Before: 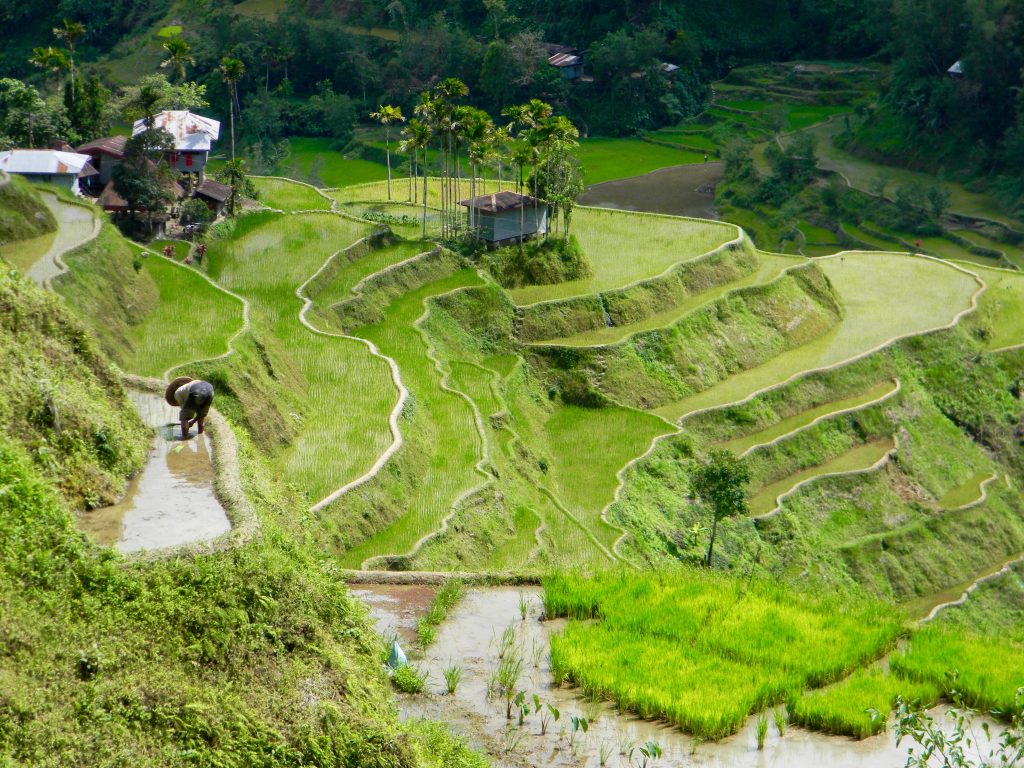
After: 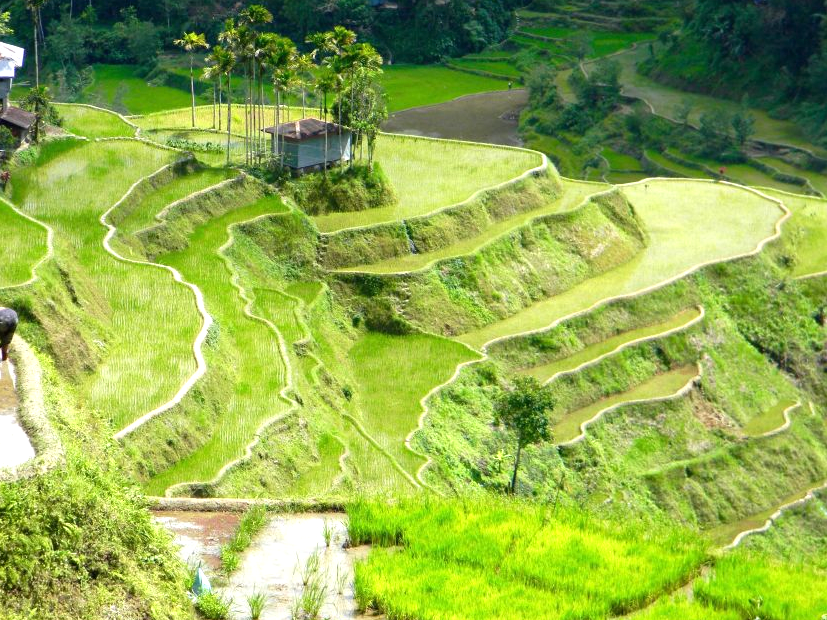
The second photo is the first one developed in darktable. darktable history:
crop: left 19.159%, top 9.58%, bottom 9.58%
exposure: black level correction 0, exposure 0.7 EV, compensate exposure bias true, compensate highlight preservation false
